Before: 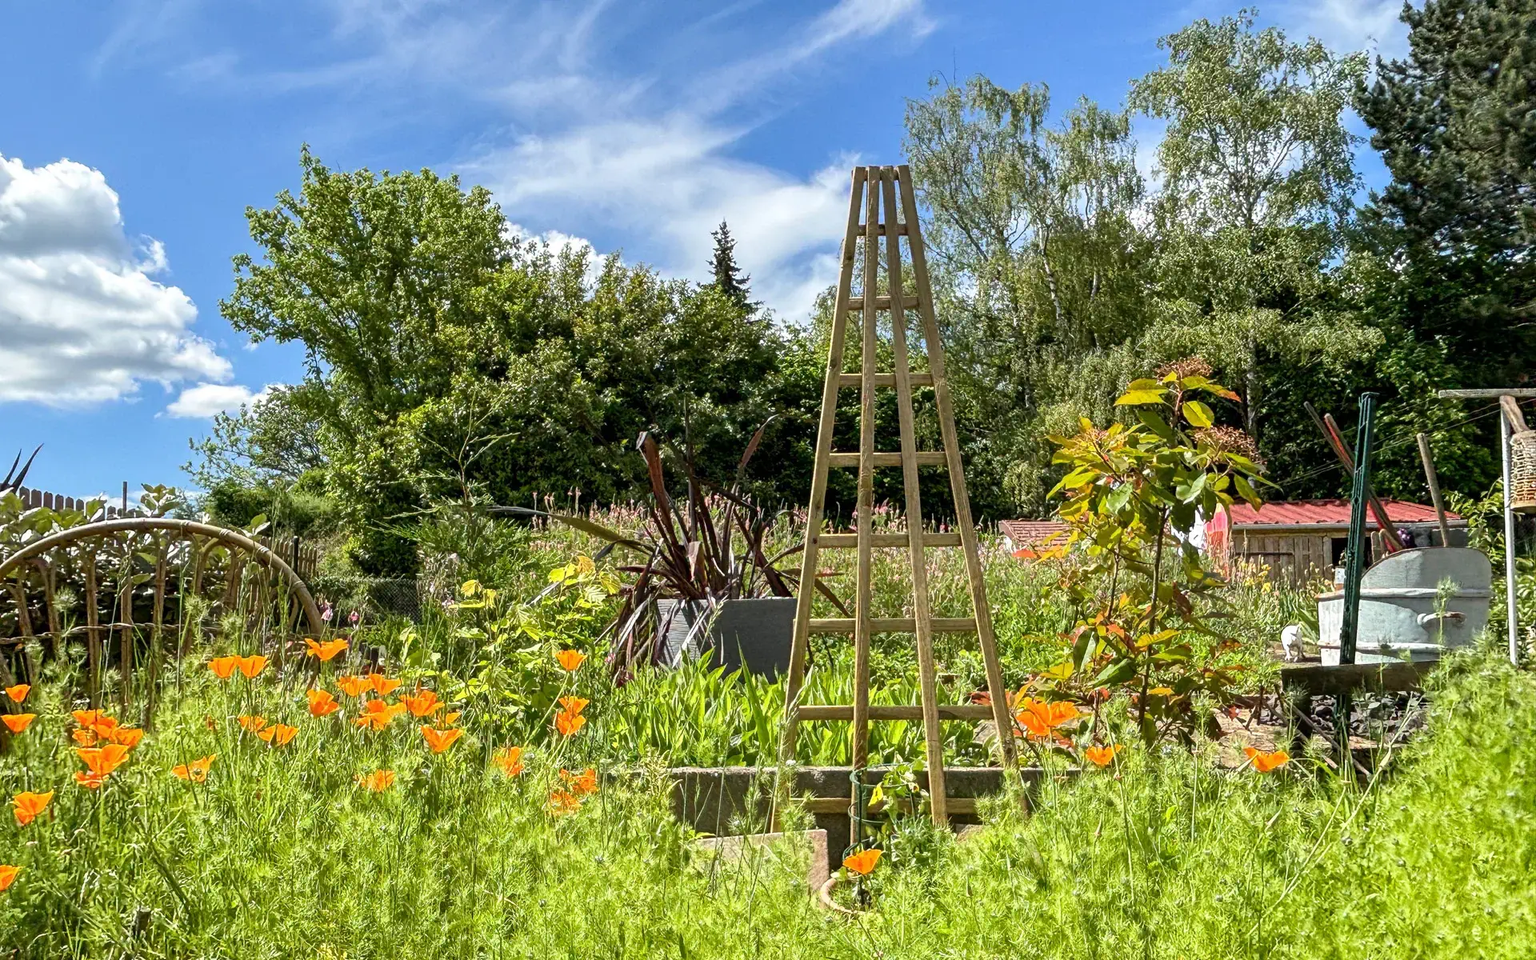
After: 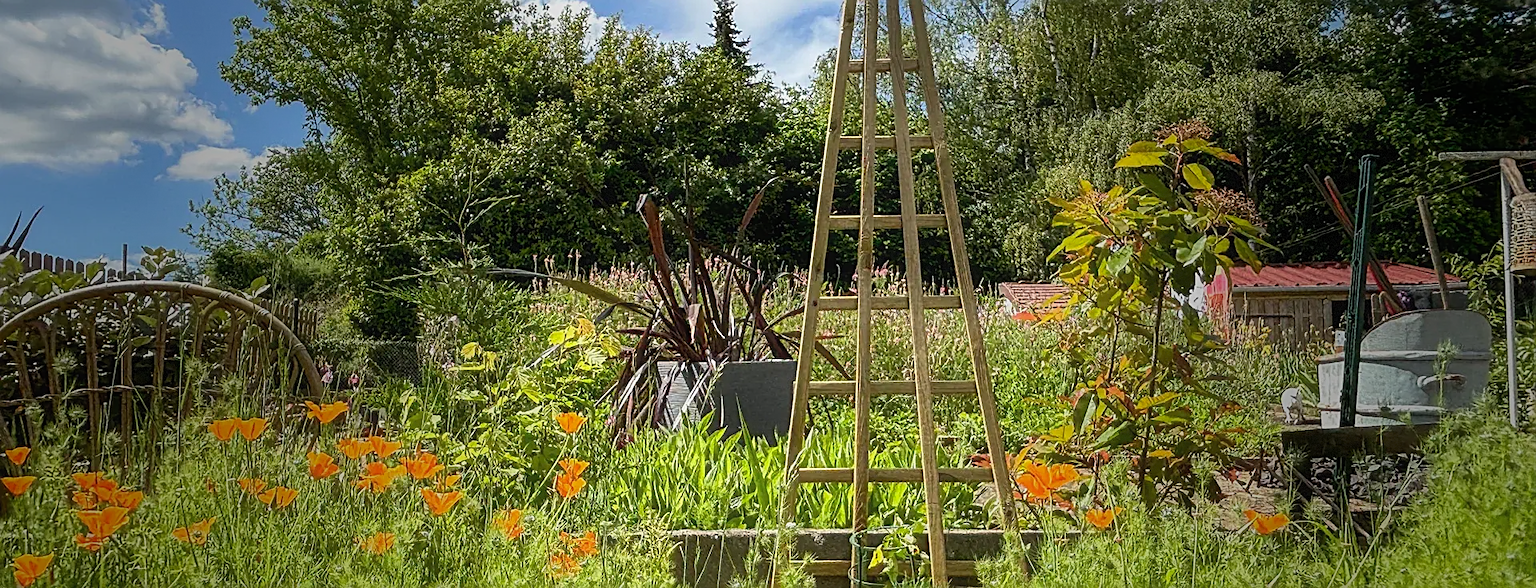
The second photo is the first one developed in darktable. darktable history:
vignetting: fall-off start 16.12%, fall-off radius 100.35%, brightness -0.607, saturation 0.003, width/height ratio 0.72, dithering 8-bit output
sharpen: on, module defaults
crop and rotate: top 24.778%, bottom 13.947%
contrast equalizer: y [[0.5, 0.5, 0.544, 0.569, 0.5, 0.5], [0.5 ×6], [0.5 ×6], [0 ×6], [0 ×6]], mix -0.98
